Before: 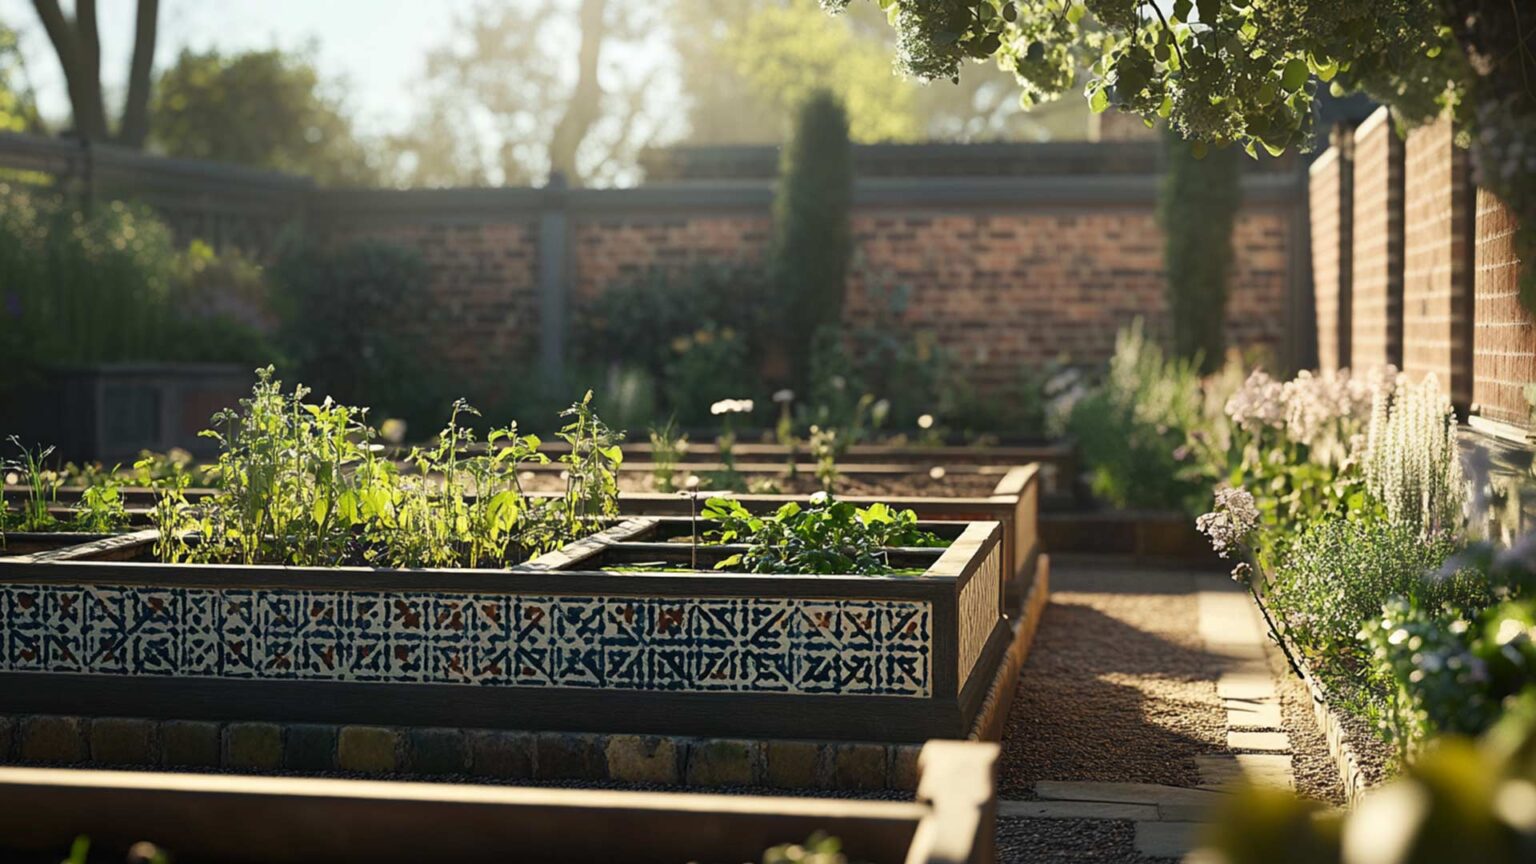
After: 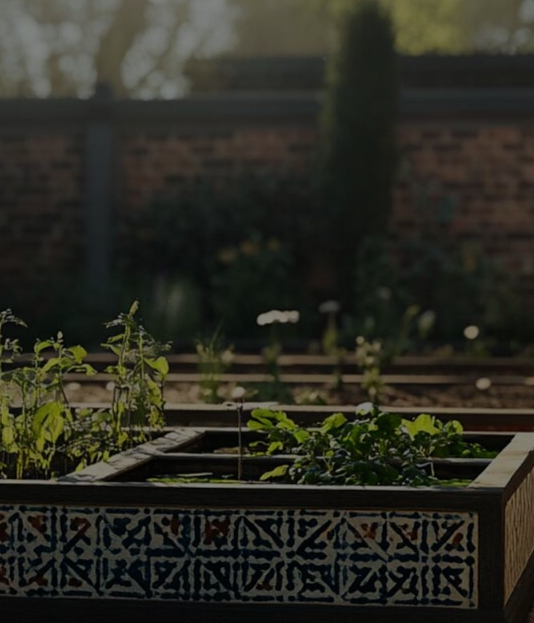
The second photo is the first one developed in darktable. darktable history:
crop and rotate: left 29.598%, top 10.372%, right 35.6%, bottom 17.489%
exposure: exposure -2.106 EV, compensate highlight preservation false
